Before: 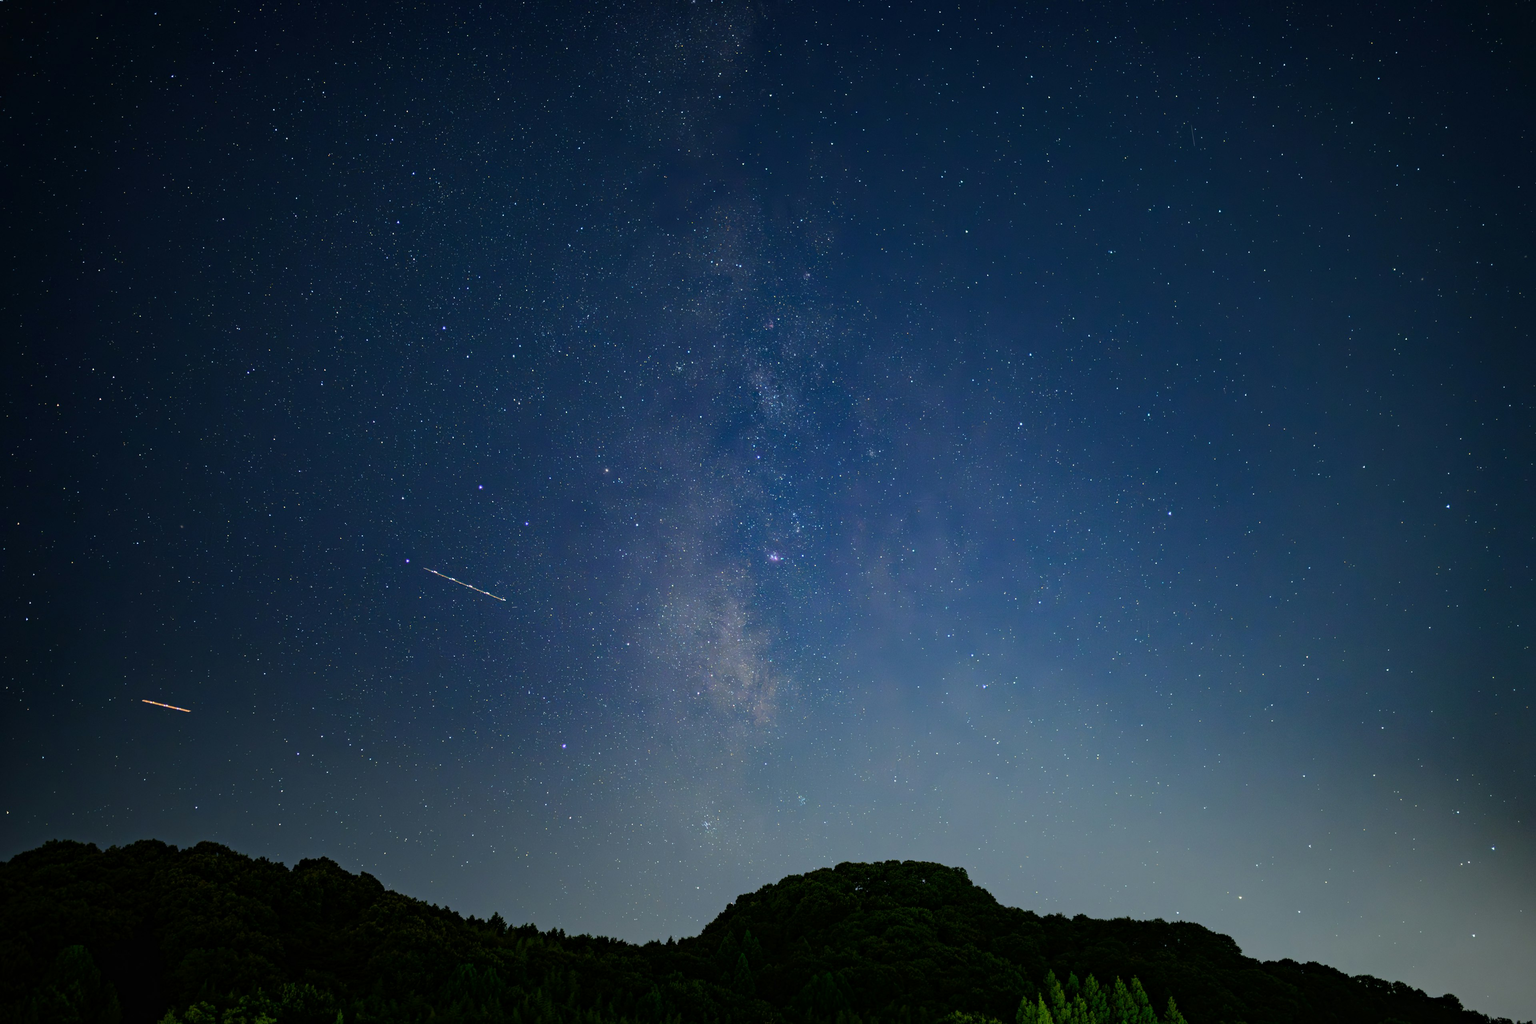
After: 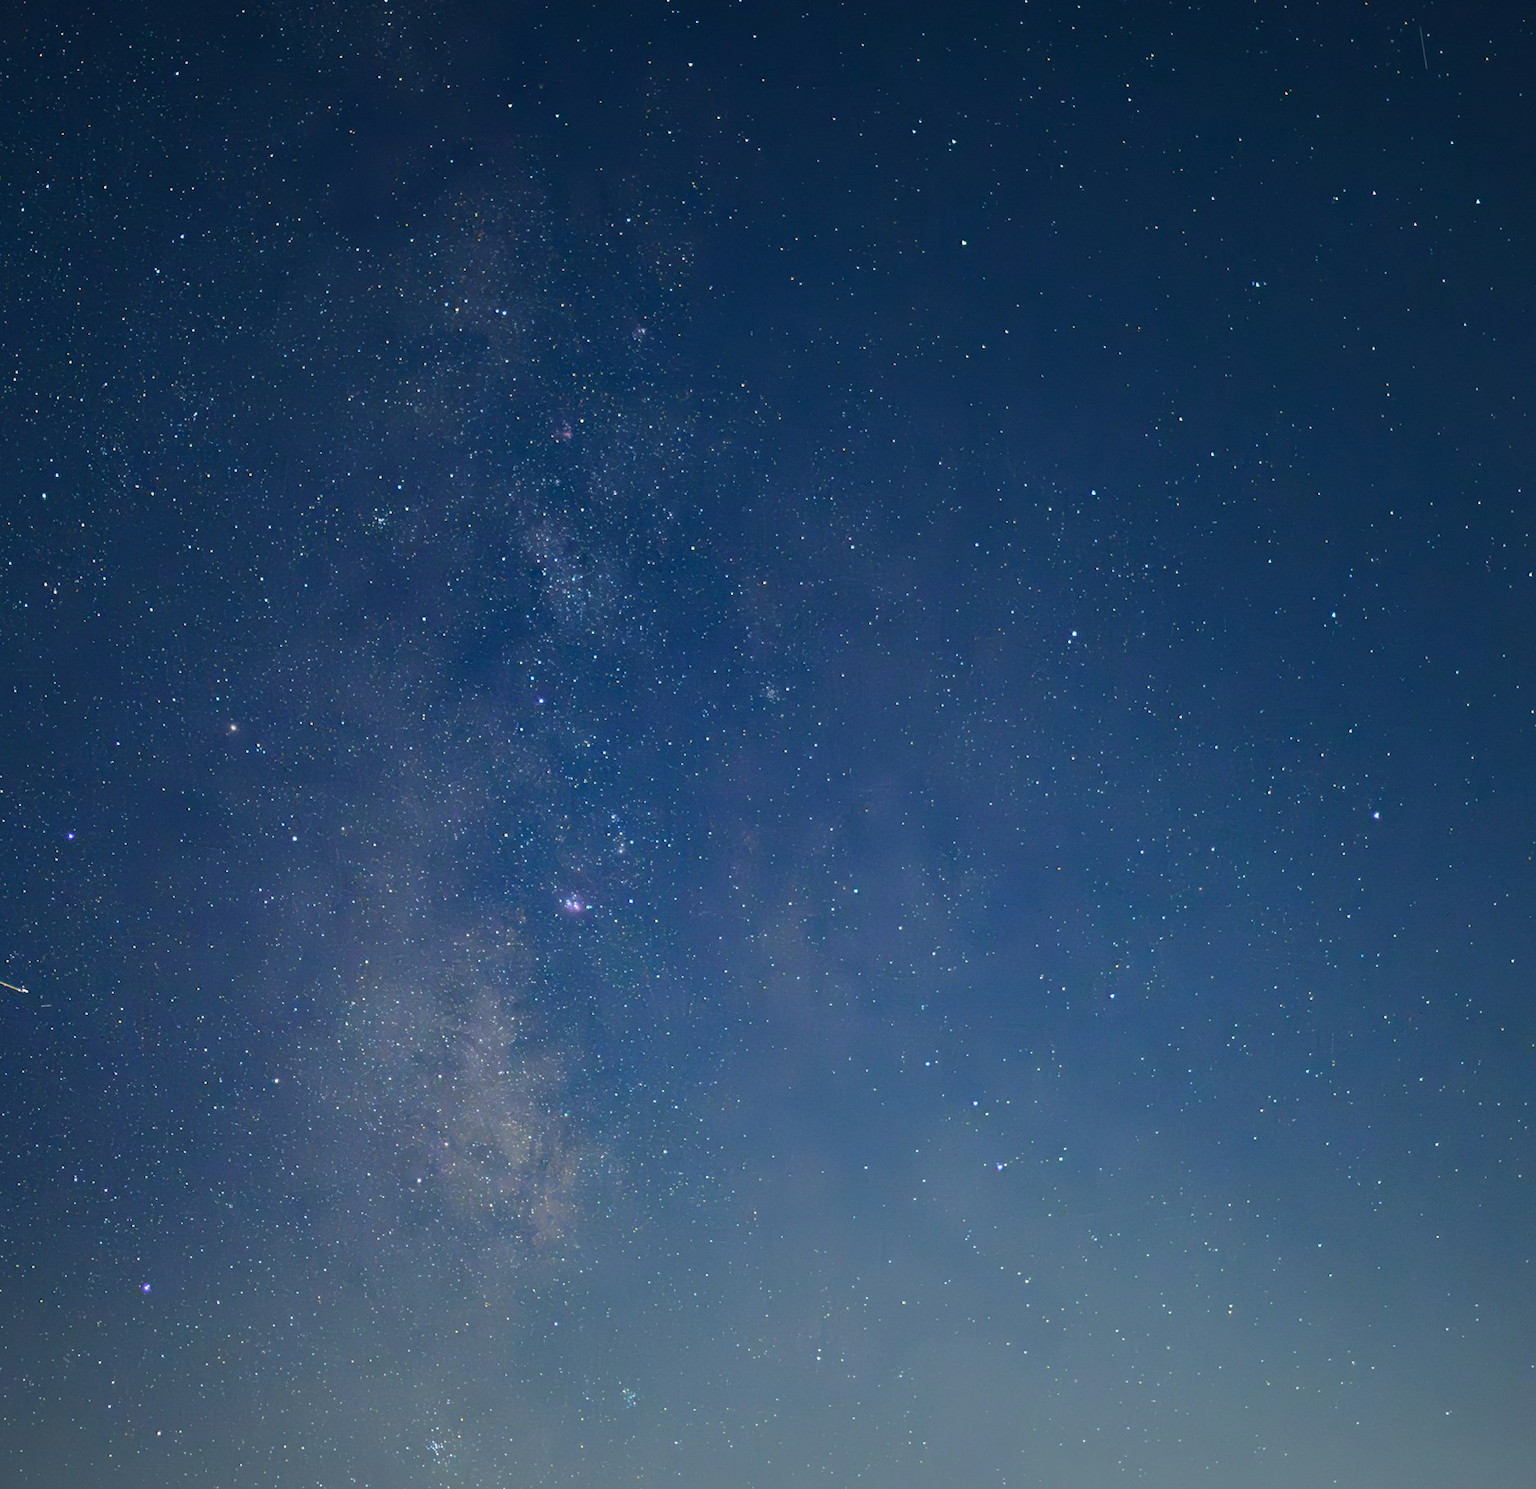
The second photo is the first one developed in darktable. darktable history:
crop: left 32.035%, top 10.947%, right 18.71%, bottom 17.378%
